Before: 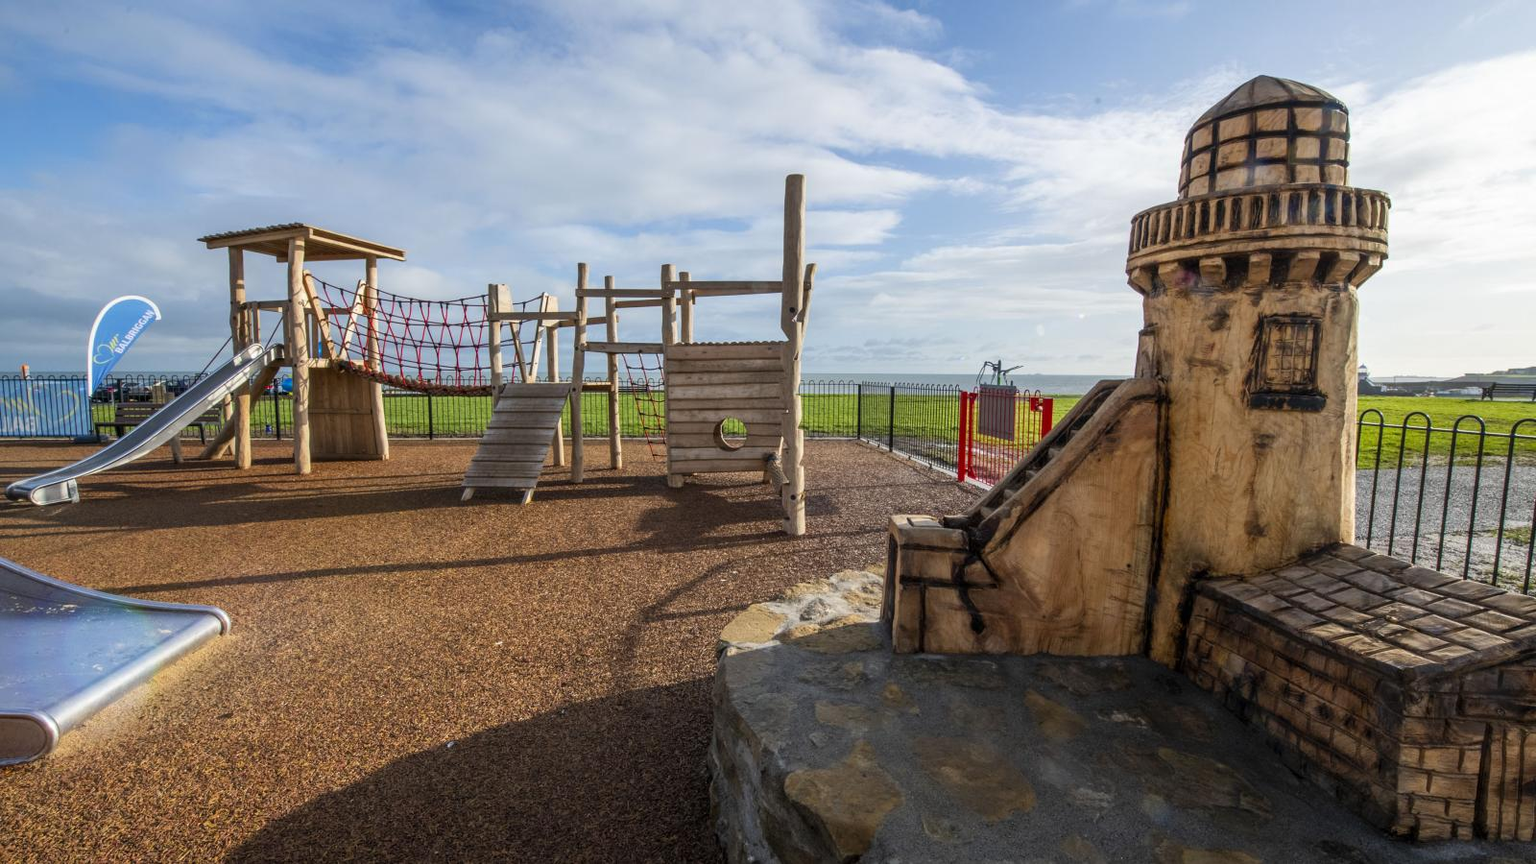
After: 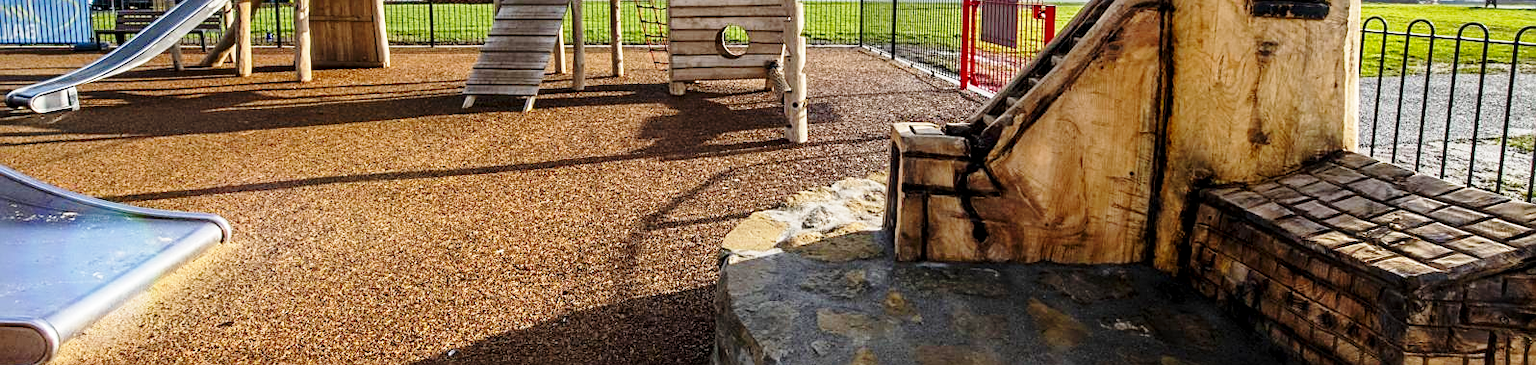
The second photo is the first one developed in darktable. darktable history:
base curve: curves: ch0 [(0, 0) (0.028, 0.03) (0.121, 0.232) (0.46, 0.748) (0.859, 0.968) (1, 1)], preserve colors none
exposure: black level correction 0.005, exposure 0.015 EV, compensate highlight preservation false
sharpen: on, module defaults
crop: top 45.466%, bottom 12.273%
